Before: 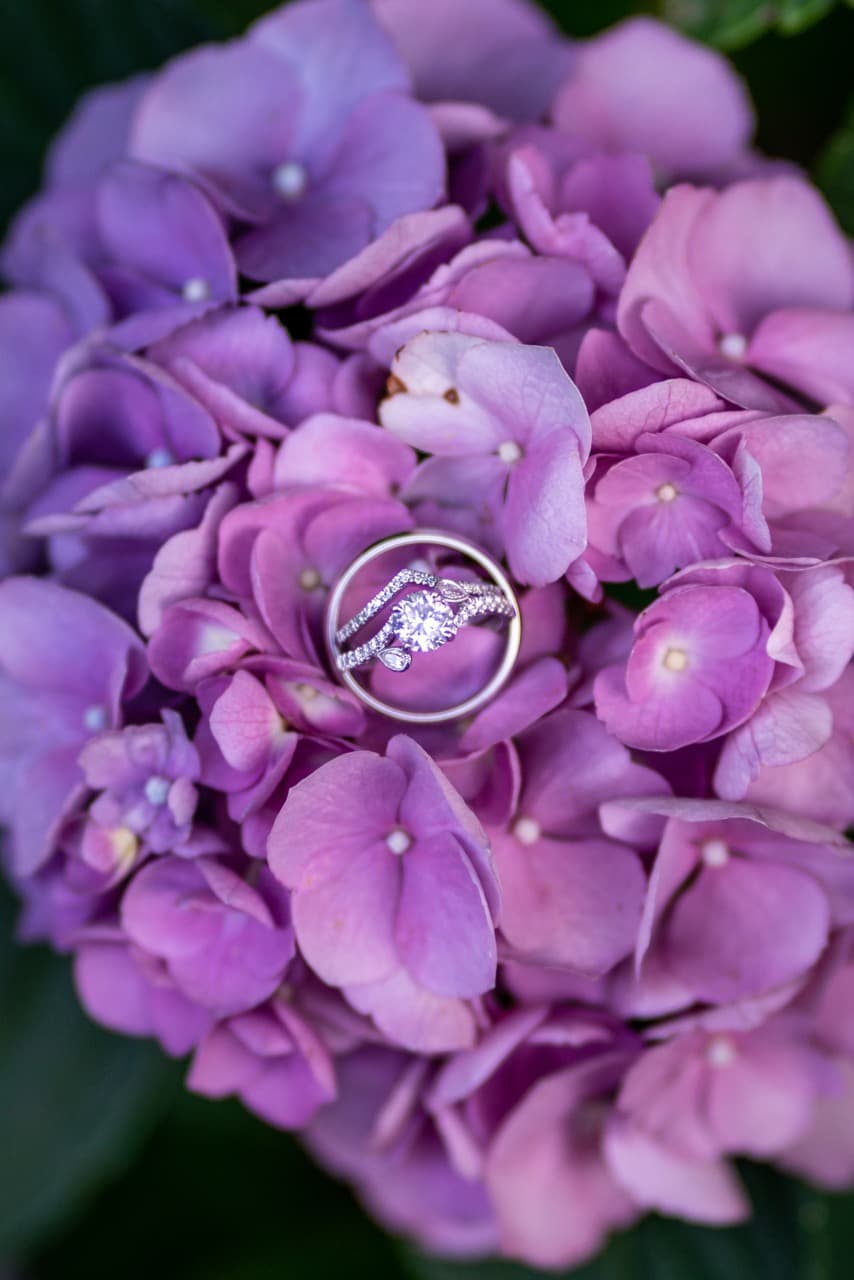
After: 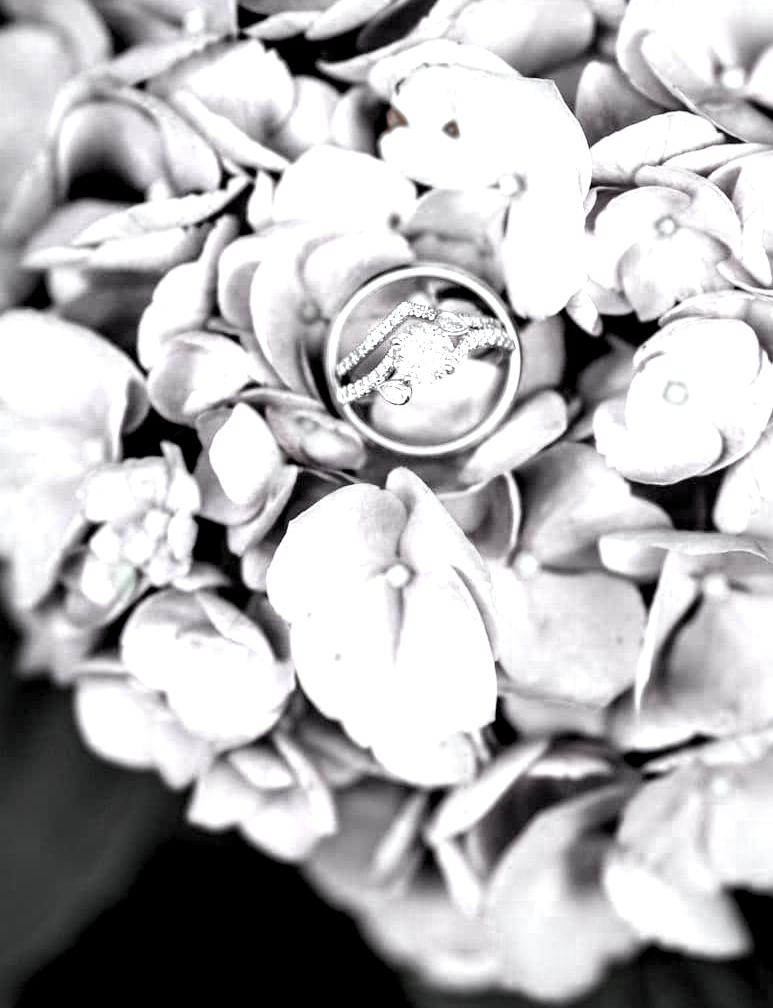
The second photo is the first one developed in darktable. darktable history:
crop: top 20.916%, right 9.437%, bottom 0.316%
color balance rgb: shadows lift › luminance 0.49%, shadows lift › chroma 6.83%, shadows lift › hue 300.29°, power › hue 208.98°, highlights gain › luminance 20.24%, highlights gain › chroma 13.17%, highlights gain › hue 173.85°, perceptual saturation grading › global saturation 18.05%
color zones: curves: ch0 [(0, 0.613) (0.01, 0.613) (0.245, 0.448) (0.498, 0.529) (0.642, 0.665) (0.879, 0.777) (0.99, 0.613)]; ch1 [(0, 0.035) (0.121, 0.189) (0.259, 0.197) (0.415, 0.061) (0.589, 0.022) (0.732, 0.022) (0.857, 0.026) (0.991, 0.053)]
rgb levels: levels [[0.01, 0.419, 0.839], [0, 0.5, 1], [0, 0.5, 1]]
